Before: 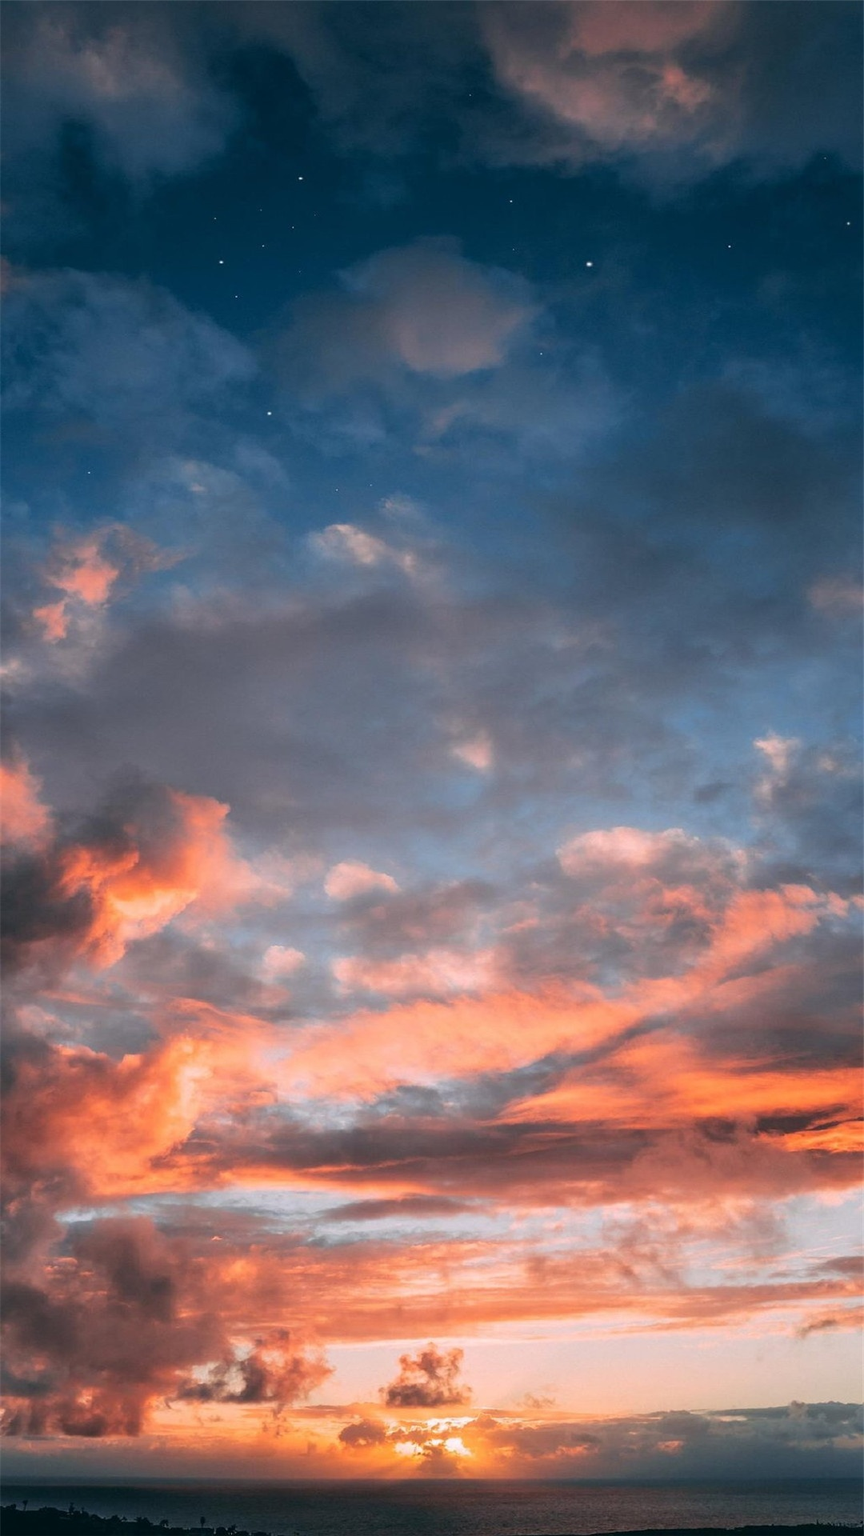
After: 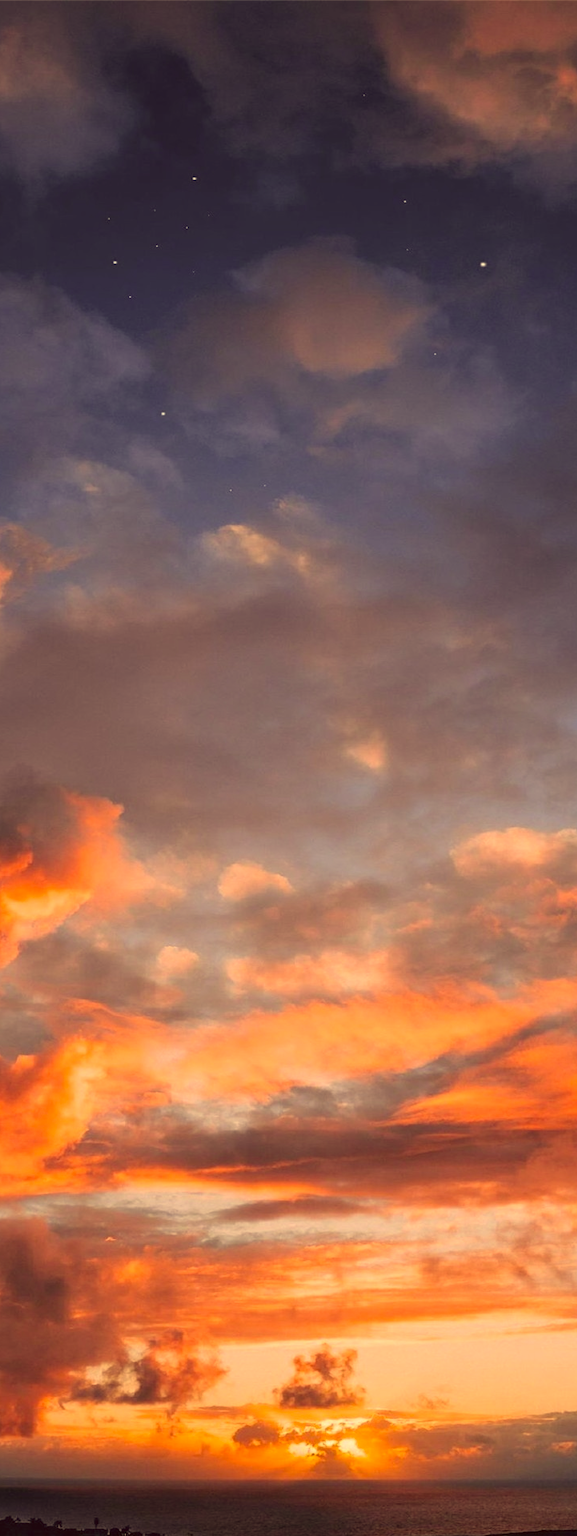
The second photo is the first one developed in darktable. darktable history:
crop and rotate: left 12.4%, right 20.763%
color correction: highlights a* 9.89, highlights b* 38.79, shadows a* 15.05, shadows b* 3.69
